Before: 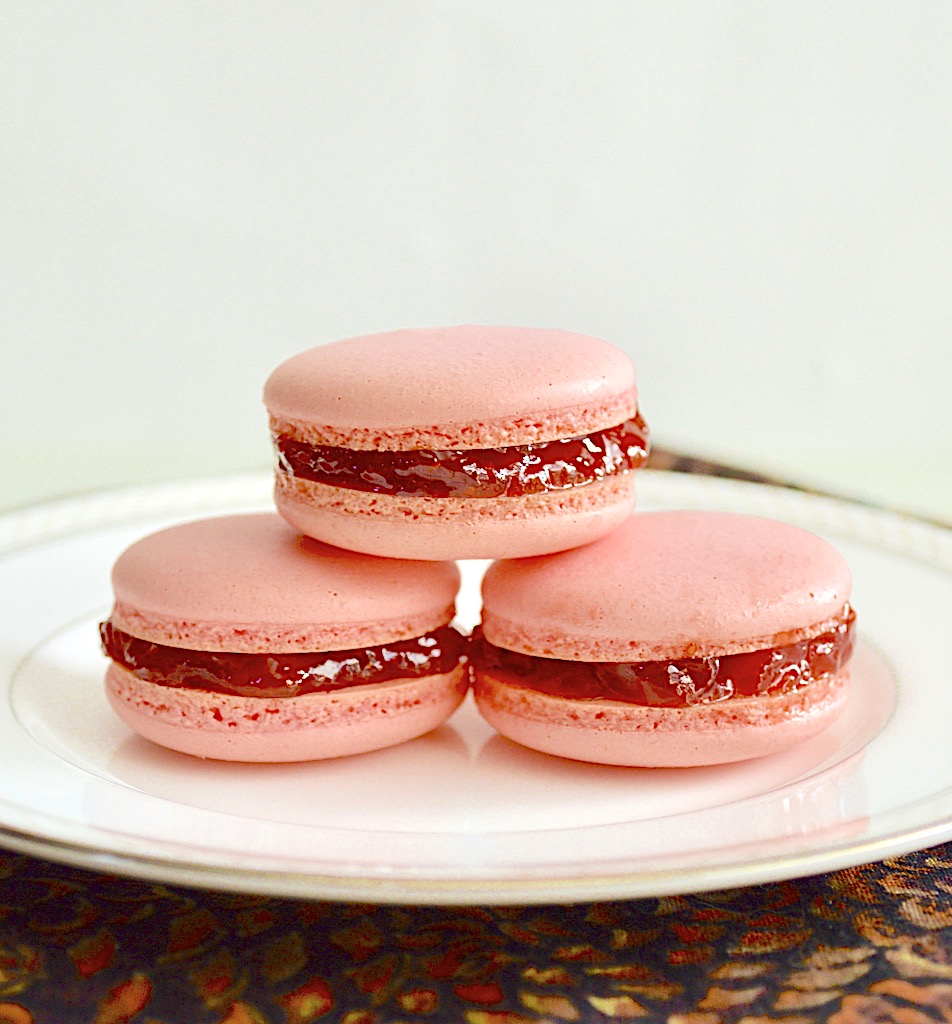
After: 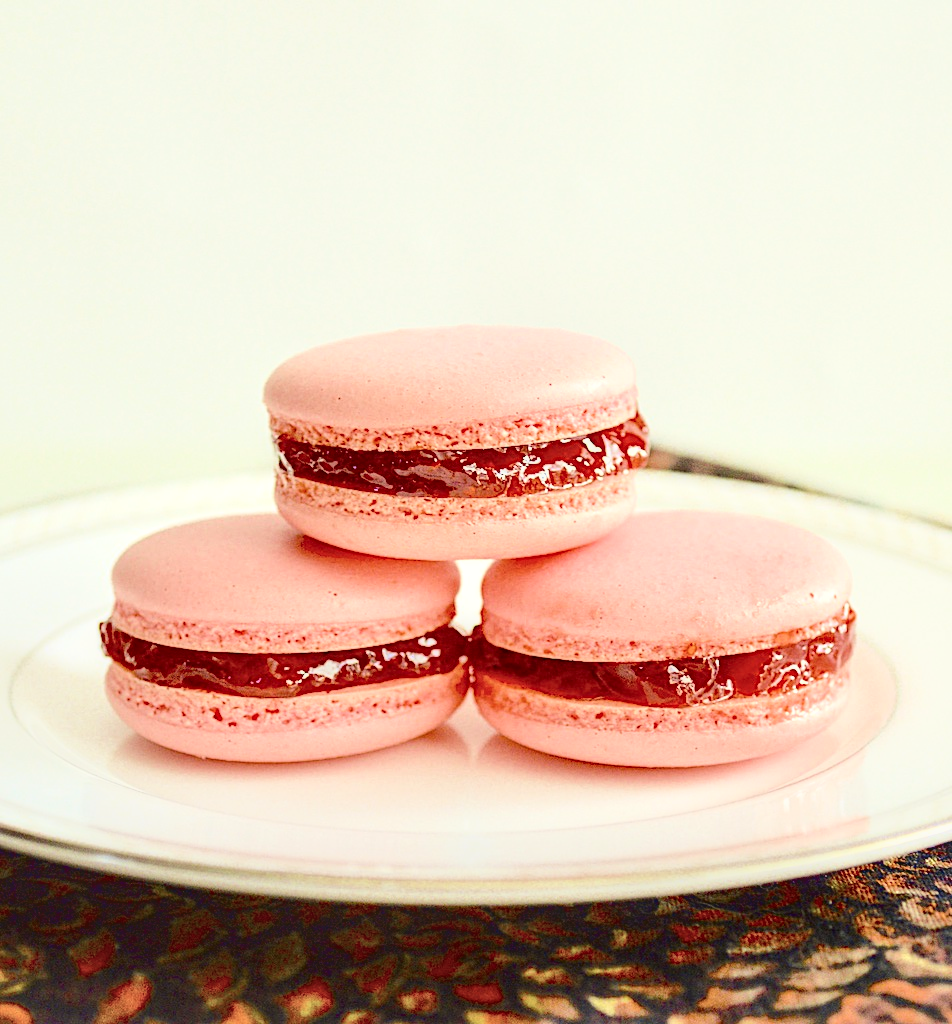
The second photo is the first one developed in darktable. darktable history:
local contrast: on, module defaults
tone curve: curves: ch0 [(0, 0.023) (0.087, 0.065) (0.184, 0.168) (0.45, 0.54) (0.57, 0.683) (0.722, 0.825) (0.877, 0.948) (1, 1)]; ch1 [(0, 0) (0.388, 0.369) (0.447, 0.447) (0.505, 0.5) (0.534, 0.528) (0.573, 0.583) (0.663, 0.68) (1, 1)]; ch2 [(0, 0) (0.314, 0.223) (0.427, 0.405) (0.492, 0.505) (0.531, 0.55) (0.589, 0.599) (1, 1)], color space Lab, independent channels, preserve colors none
